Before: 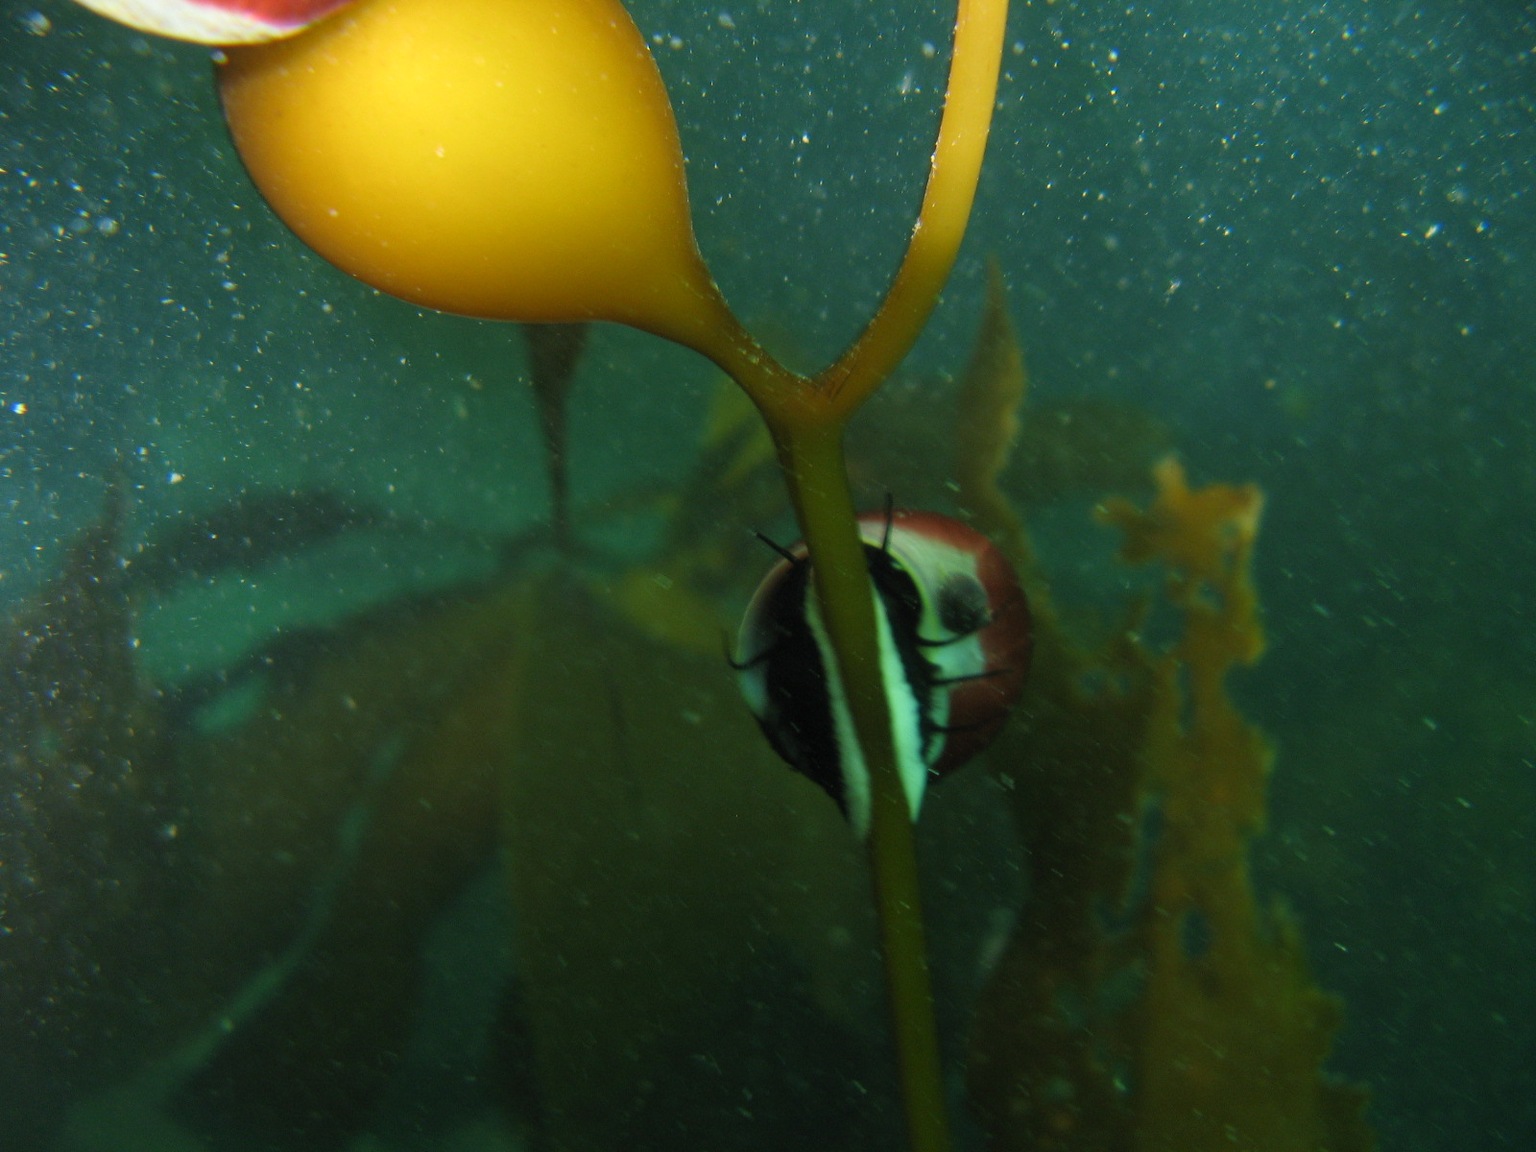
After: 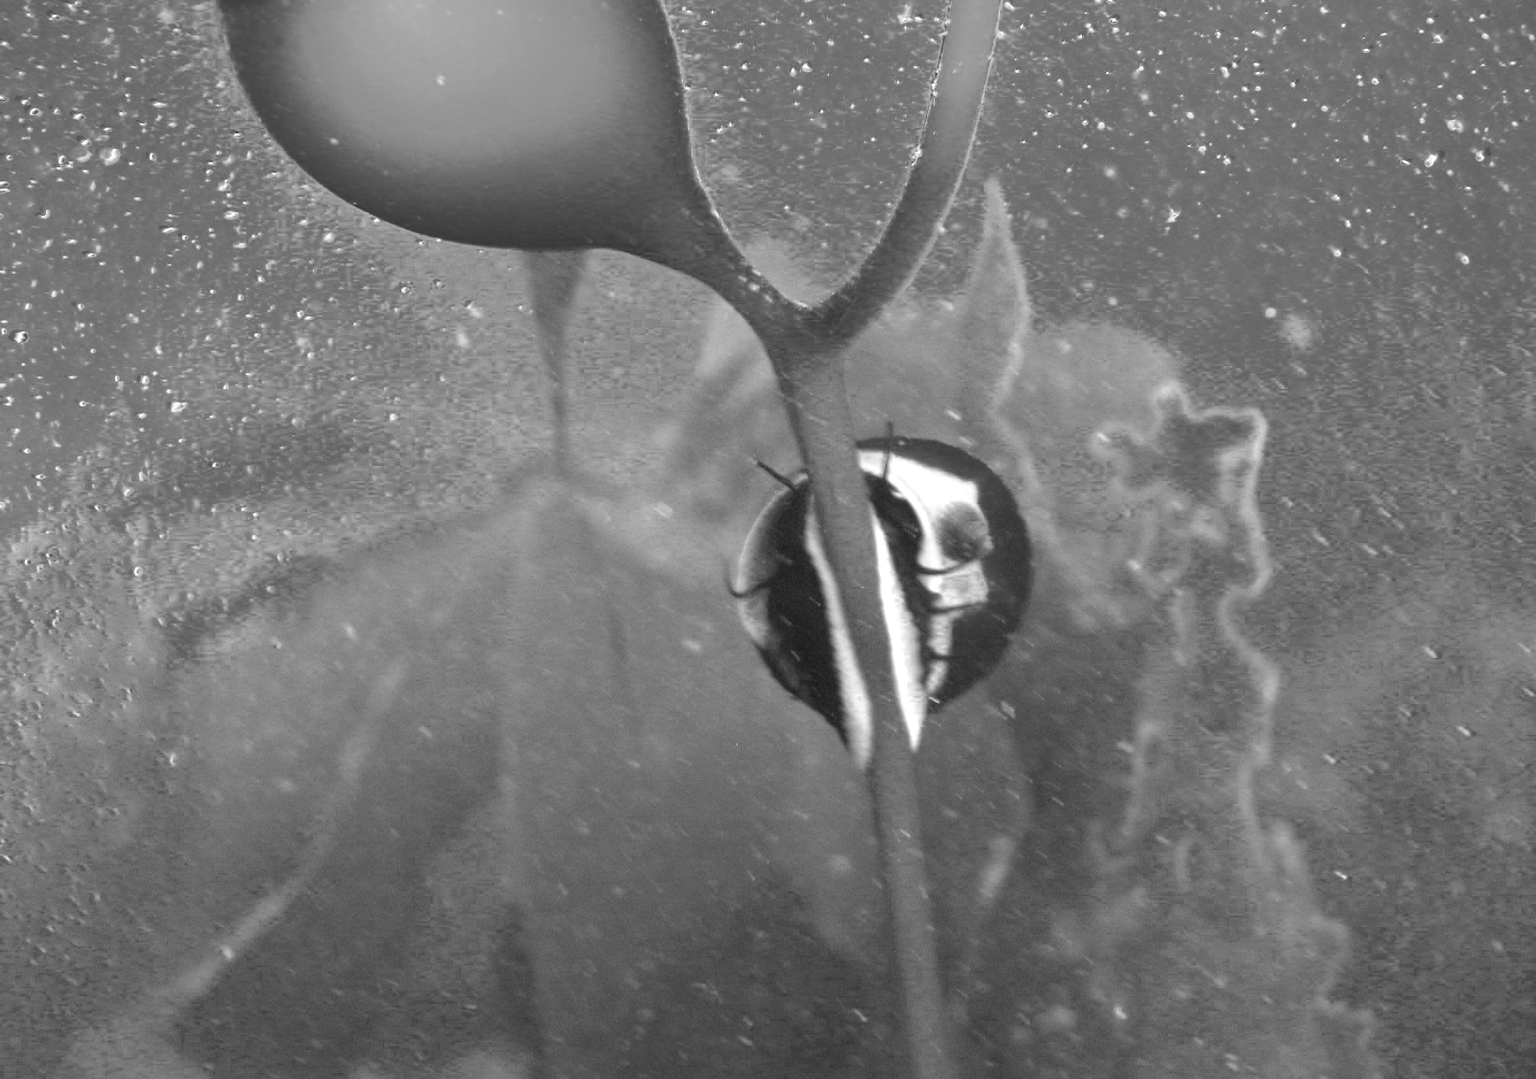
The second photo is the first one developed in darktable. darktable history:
crop and rotate: top 6.302%
base curve: curves: ch0 [(0, 0) (0.088, 0.125) (0.176, 0.251) (0.354, 0.501) (0.613, 0.749) (1, 0.877)], preserve colors none
sharpen: radius 5.309, amount 0.315, threshold 26.545
exposure: black level correction 0, exposure 0.698 EV, compensate exposure bias true, compensate highlight preservation false
levels: levels [0, 0.397, 0.955]
color zones: curves: ch0 [(0.002, 0.429) (0.121, 0.212) (0.198, 0.113) (0.276, 0.344) (0.331, 0.541) (0.41, 0.56) (0.482, 0.289) (0.619, 0.227) (0.721, 0.18) (0.821, 0.435) (0.928, 0.555) (1, 0.587)]; ch1 [(0, 0) (0.143, 0) (0.286, 0) (0.429, 0) (0.571, 0) (0.714, 0) (0.857, 0)]
